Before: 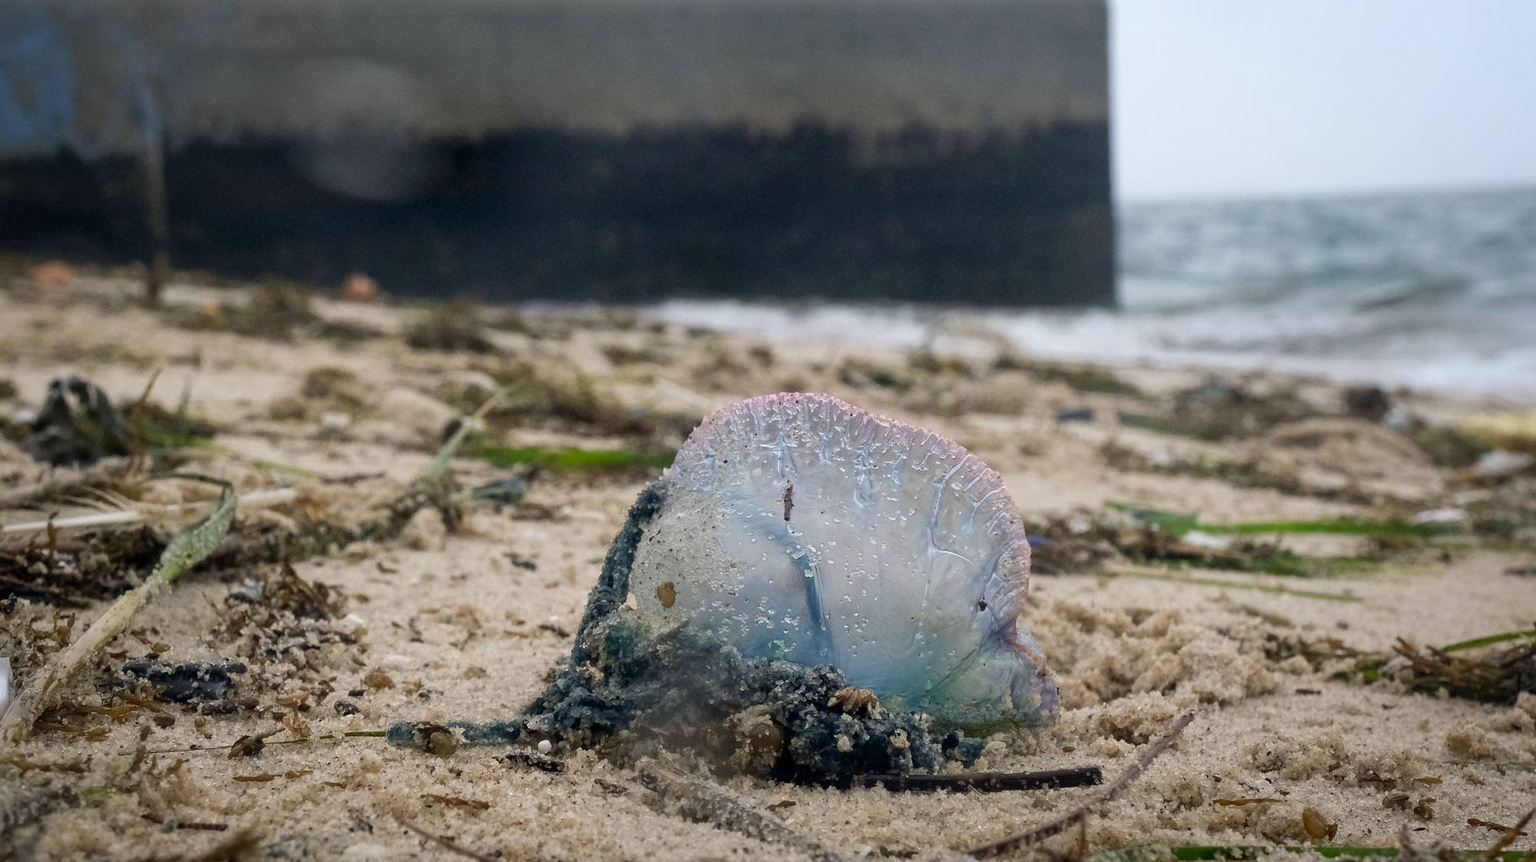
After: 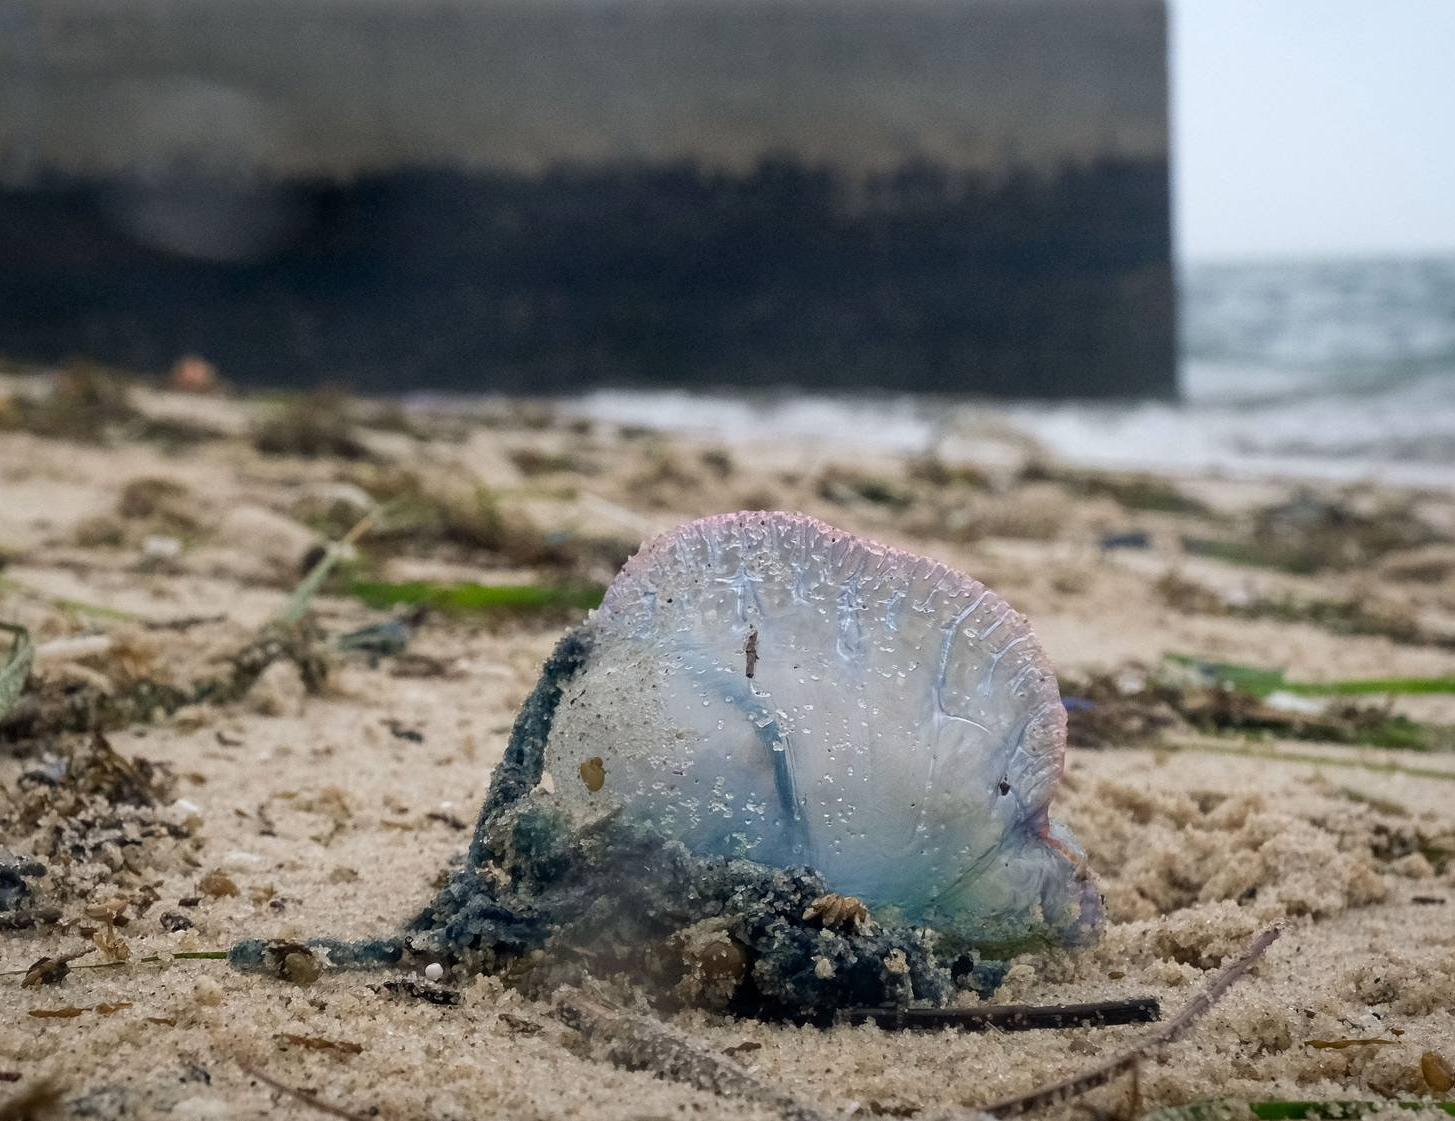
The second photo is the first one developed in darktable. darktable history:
crop: left 13.797%, top 0%, right 13.433%
